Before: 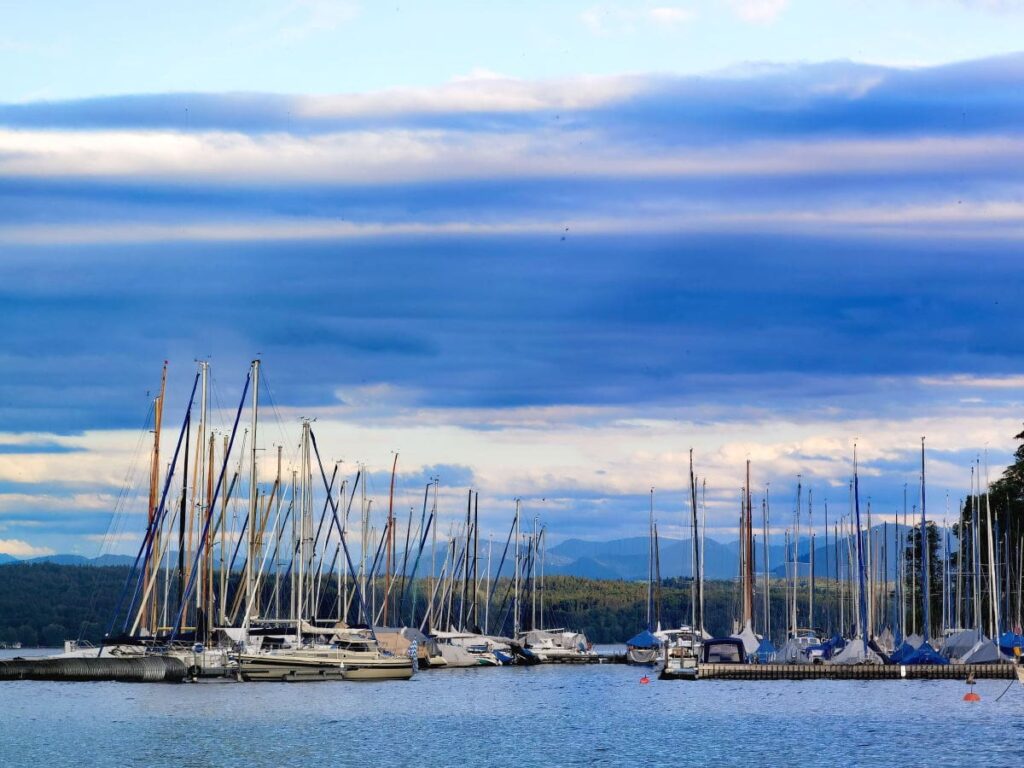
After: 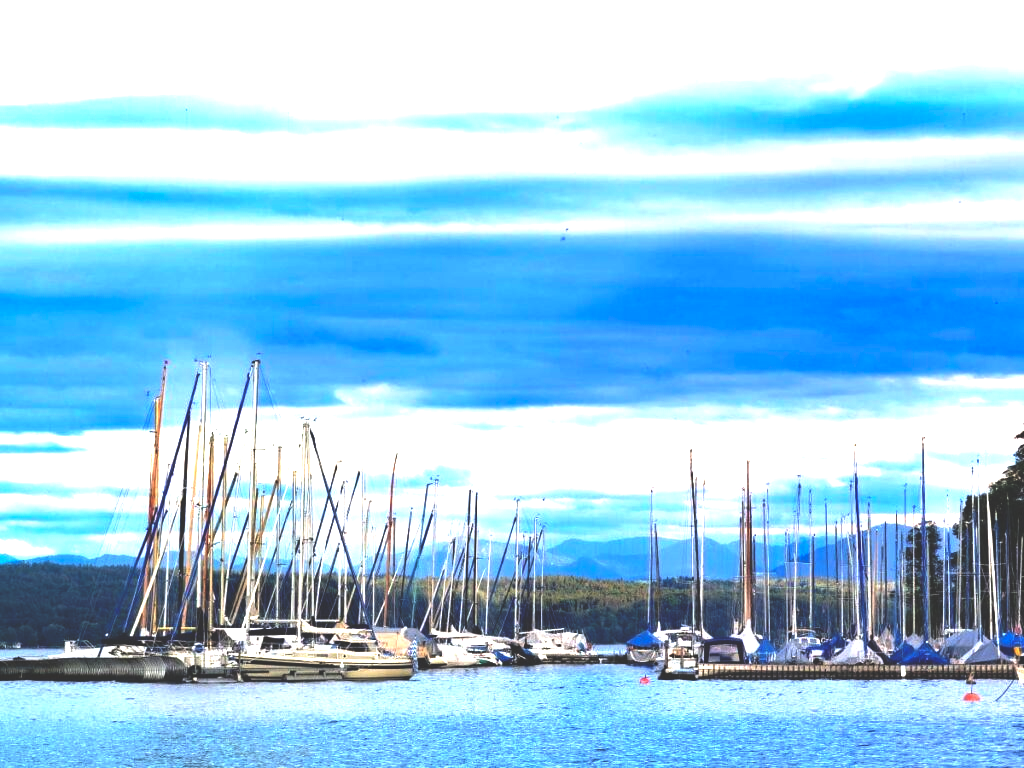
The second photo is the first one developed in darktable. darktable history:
rgb curve: curves: ch0 [(0, 0.186) (0.314, 0.284) (0.775, 0.708) (1, 1)], compensate middle gray true, preserve colors none
exposure: black level correction 0, exposure 1.45 EV, compensate exposure bias true, compensate highlight preservation false
tone equalizer: on, module defaults
